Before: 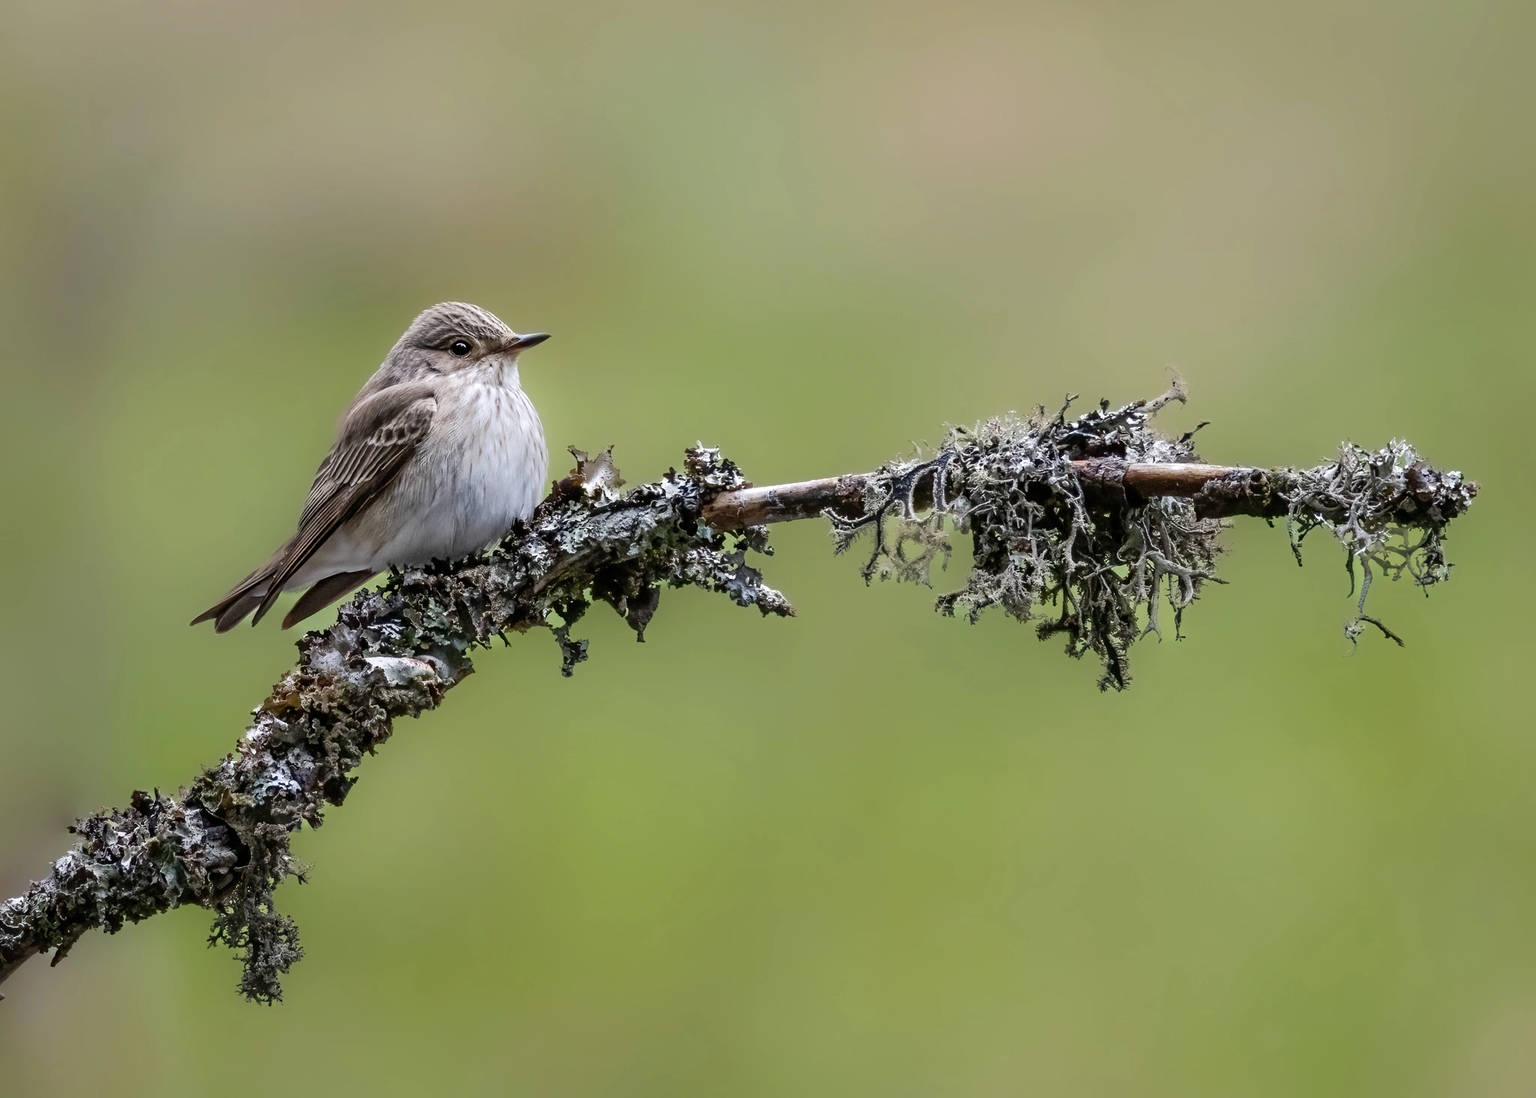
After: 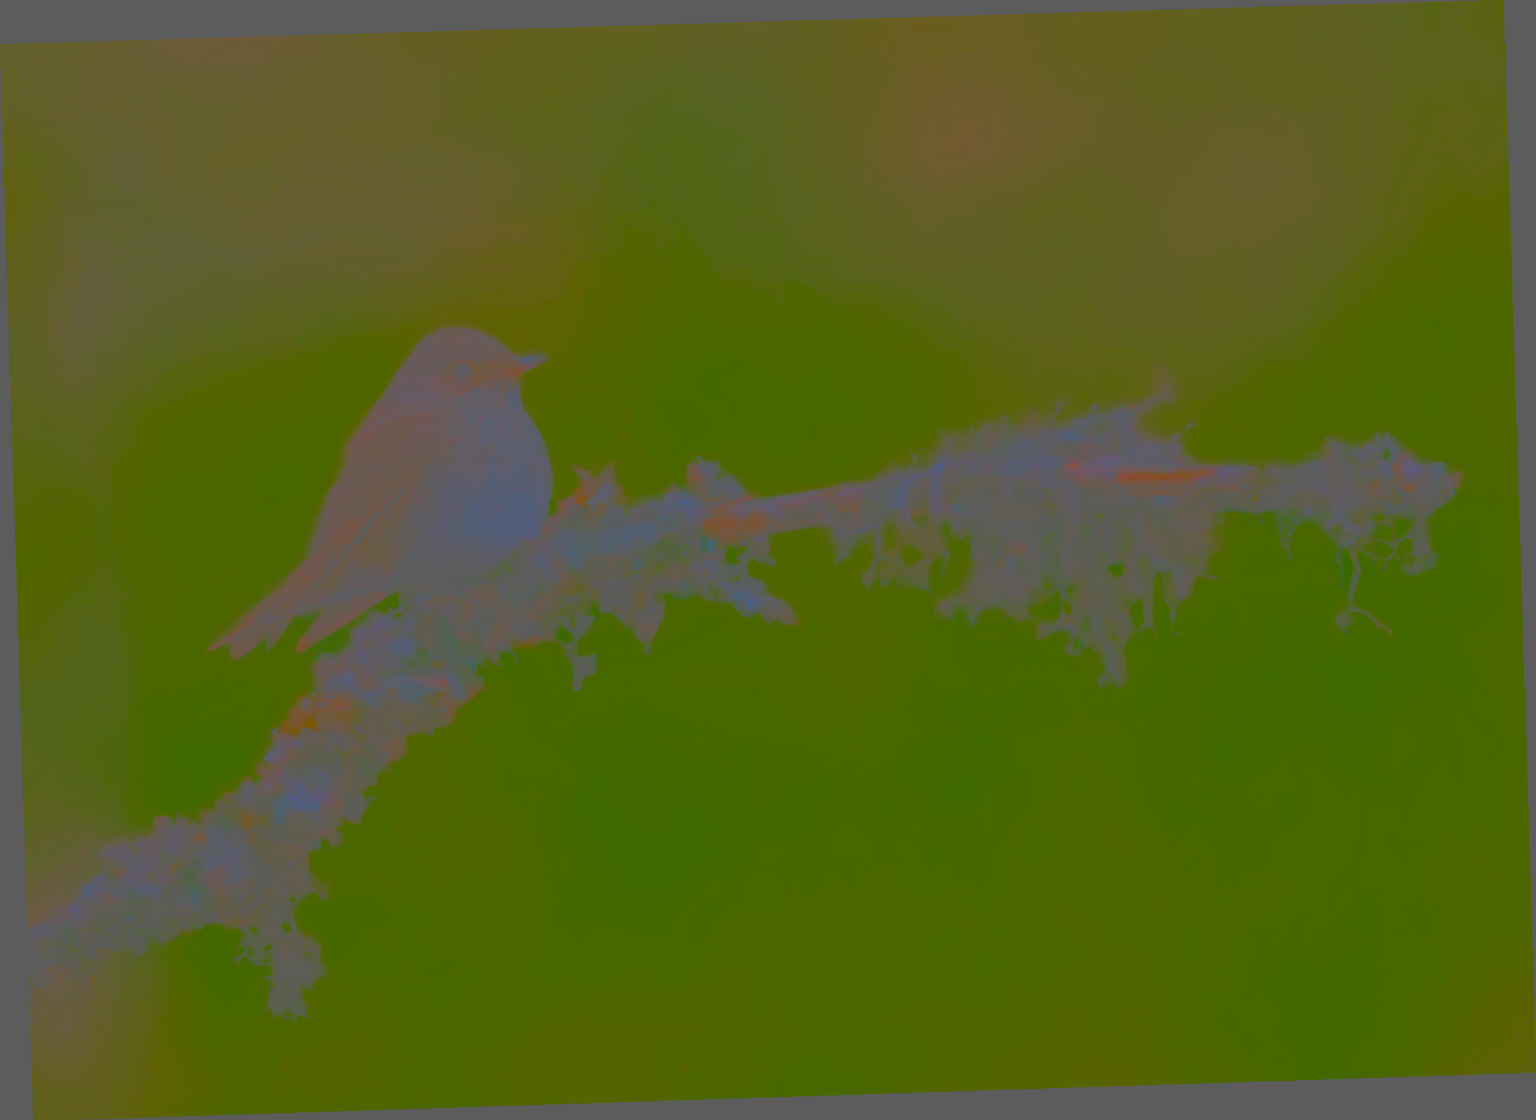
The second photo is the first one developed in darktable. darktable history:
contrast brightness saturation: contrast -0.99, brightness -0.17, saturation 0.75
rotate and perspective: rotation -1.77°, lens shift (horizontal) 0.004, automatic cropping off
